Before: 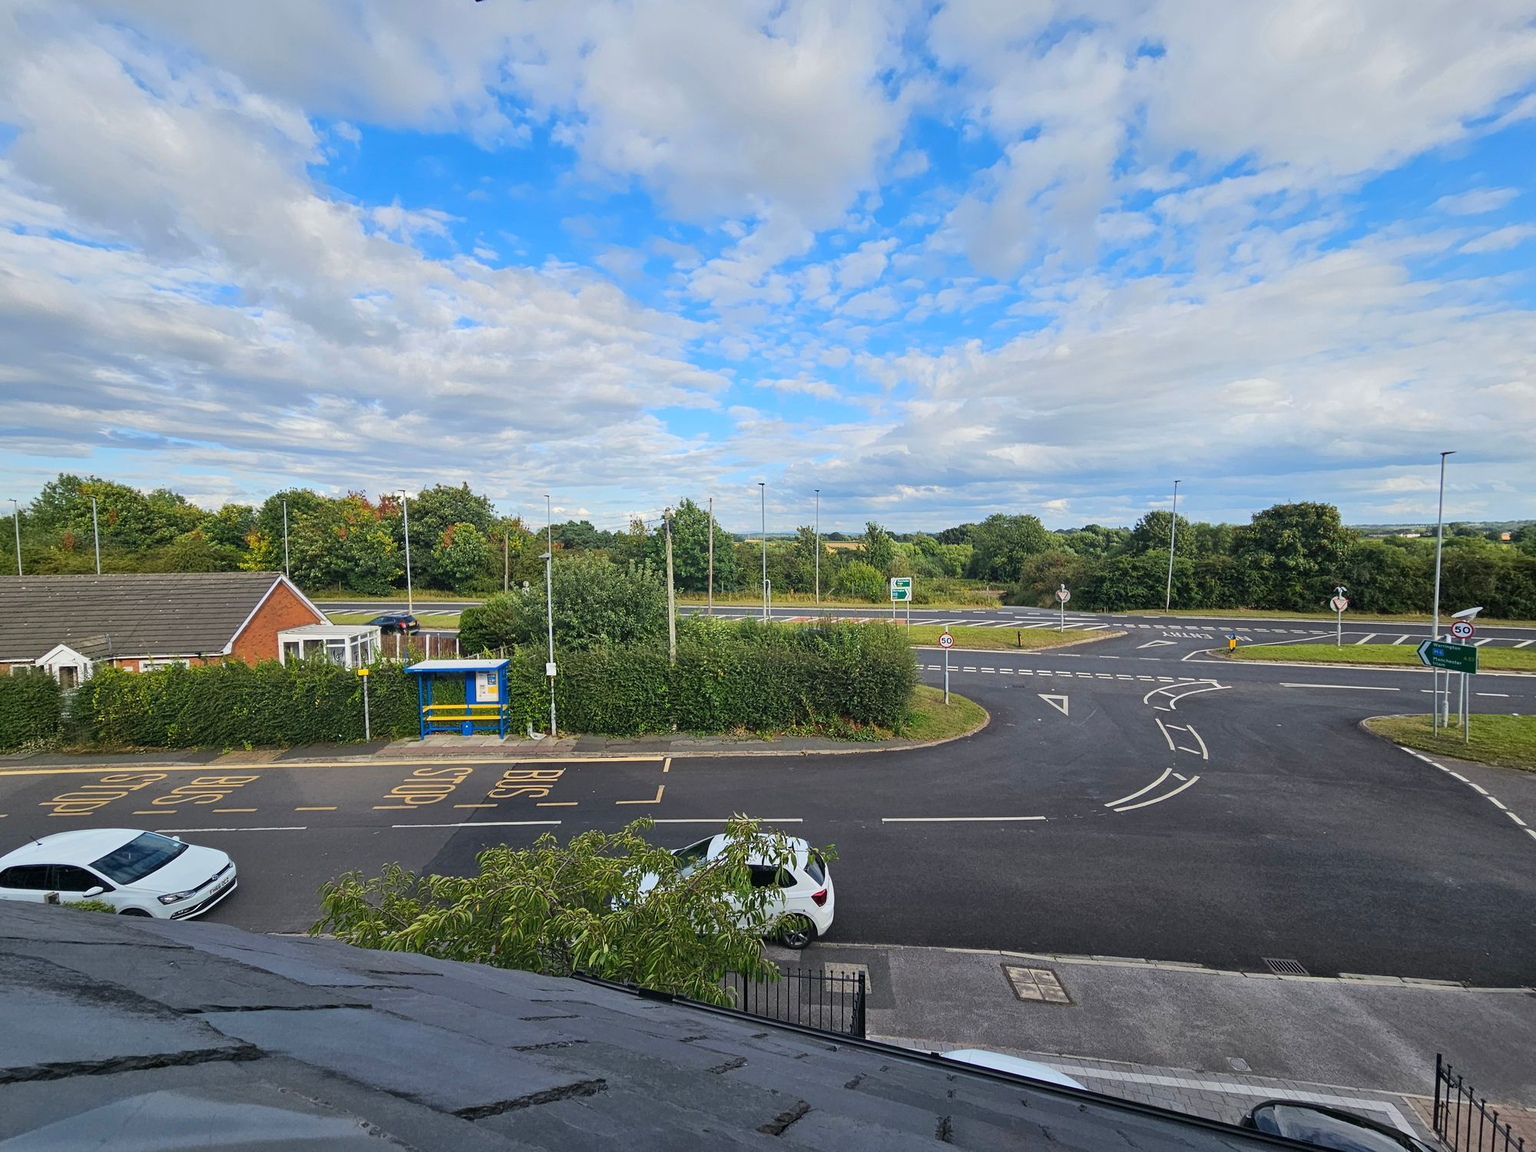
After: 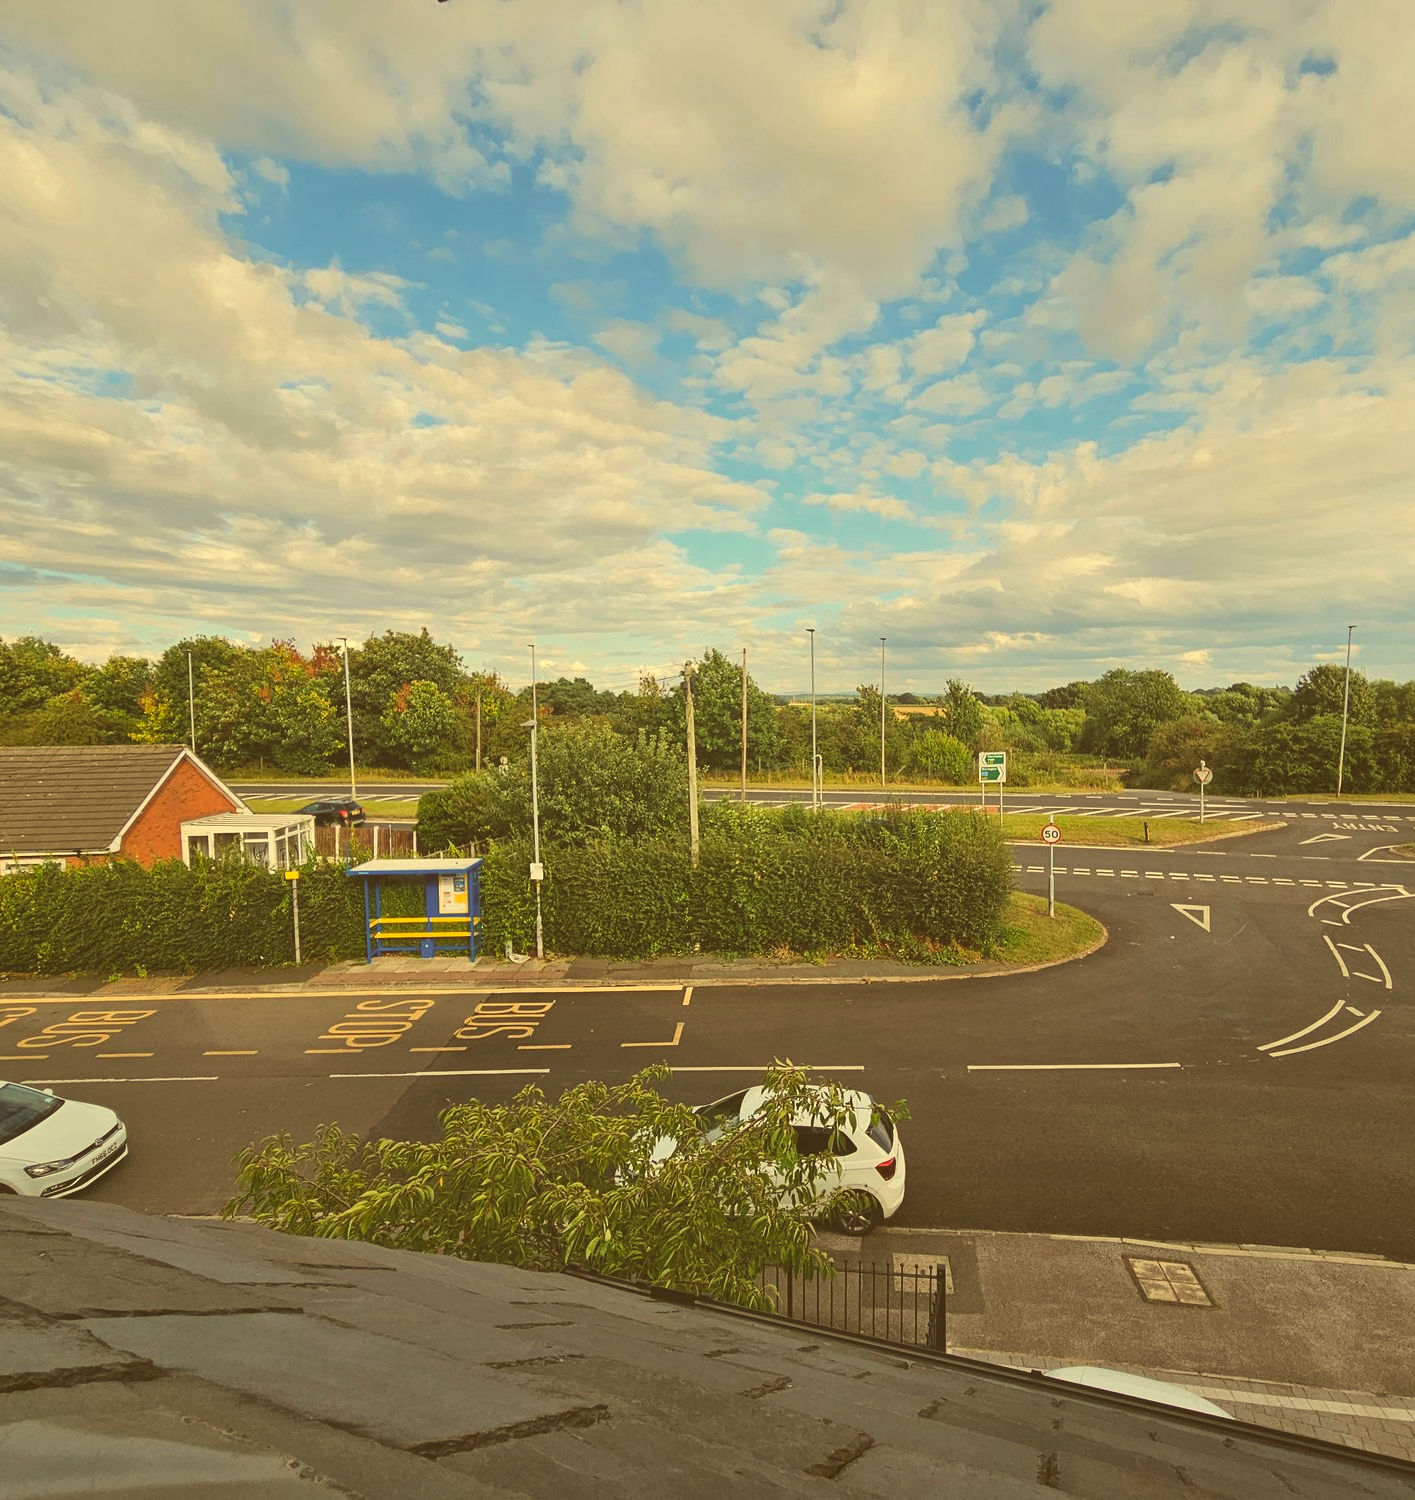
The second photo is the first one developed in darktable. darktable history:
exposure: black level correction -0.028, compensate highlight preservation false
crop and rotate: left 9.061%, right 20.142%
color correction: highlights a* -5.94, highlights b* 9.48, shadows a* 10.12, shadows b* 23.94
white balance: red 1.138, green 0.996, blue 0.812
